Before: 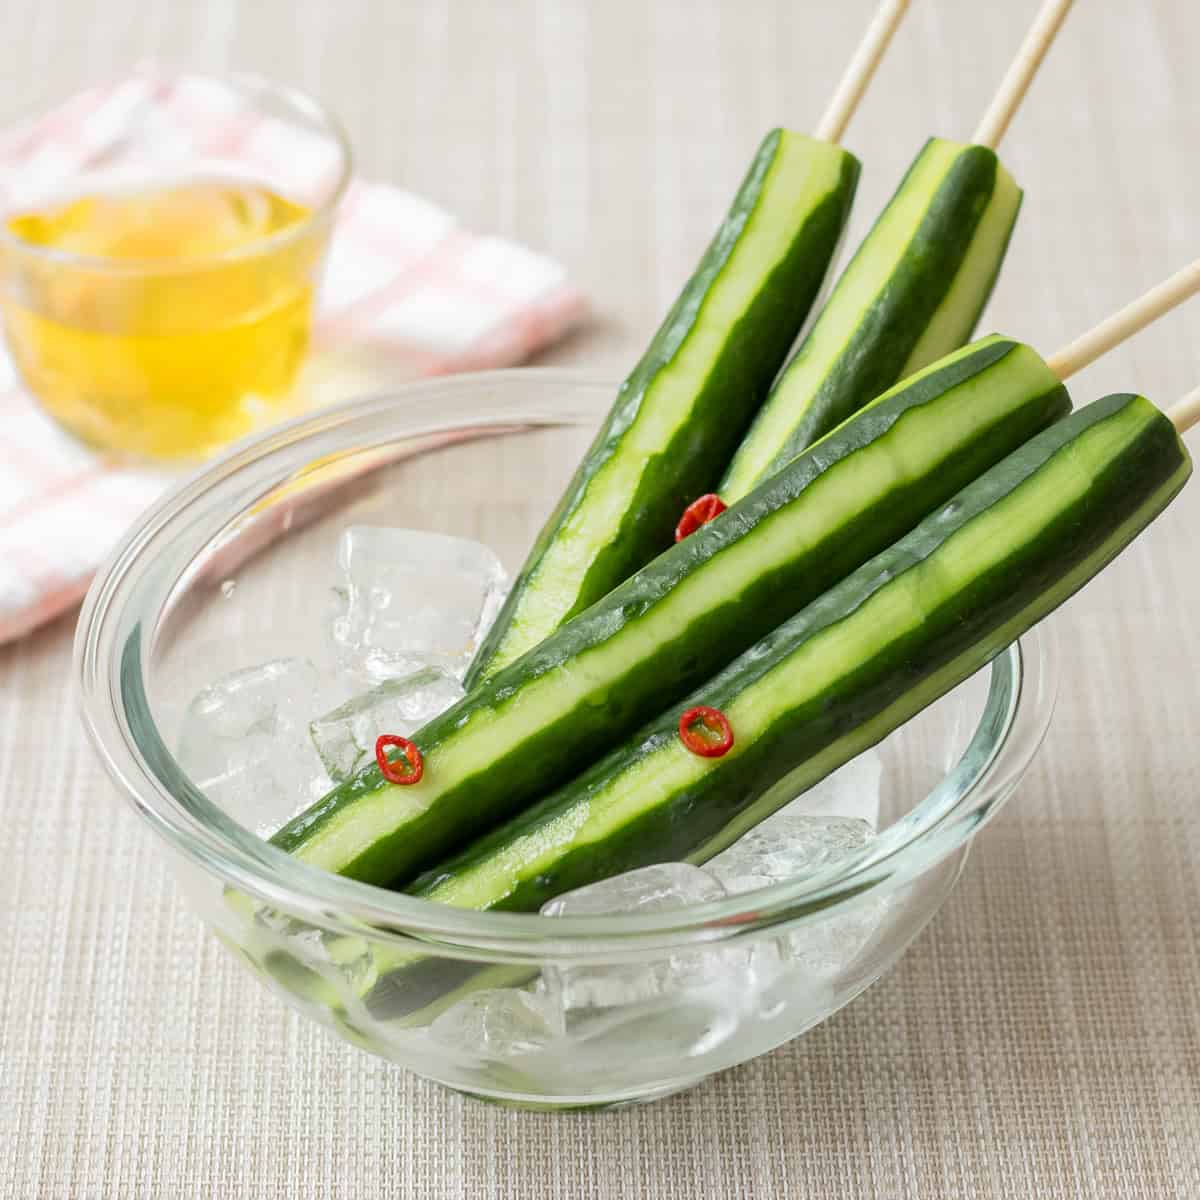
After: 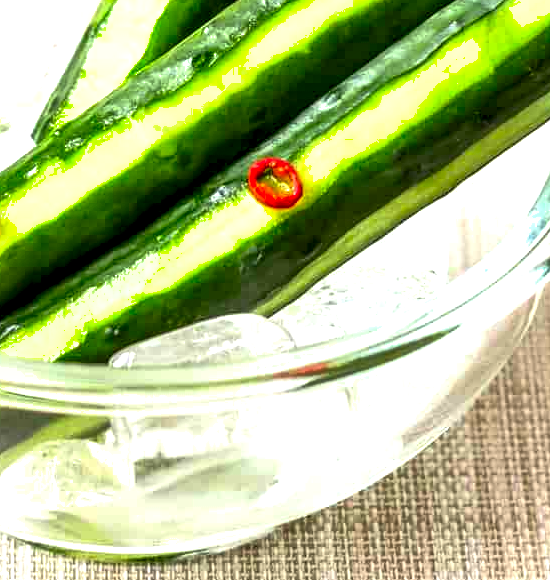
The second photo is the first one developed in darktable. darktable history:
crop: left 35.976%, top 45.819%, right 18.162%, bottom 5.807%
local contrast: highlights 19%, detail 186%
shadows and highlights: on, module defaults
exposure: black level correction 0, exposure 1 EV, compensate exposure bias true, compensate highlight preservation false
contrast brightness saturation: contrast 0.23, brightness 0.1, saturation 0.29
tone equalizer: on, module defaults
